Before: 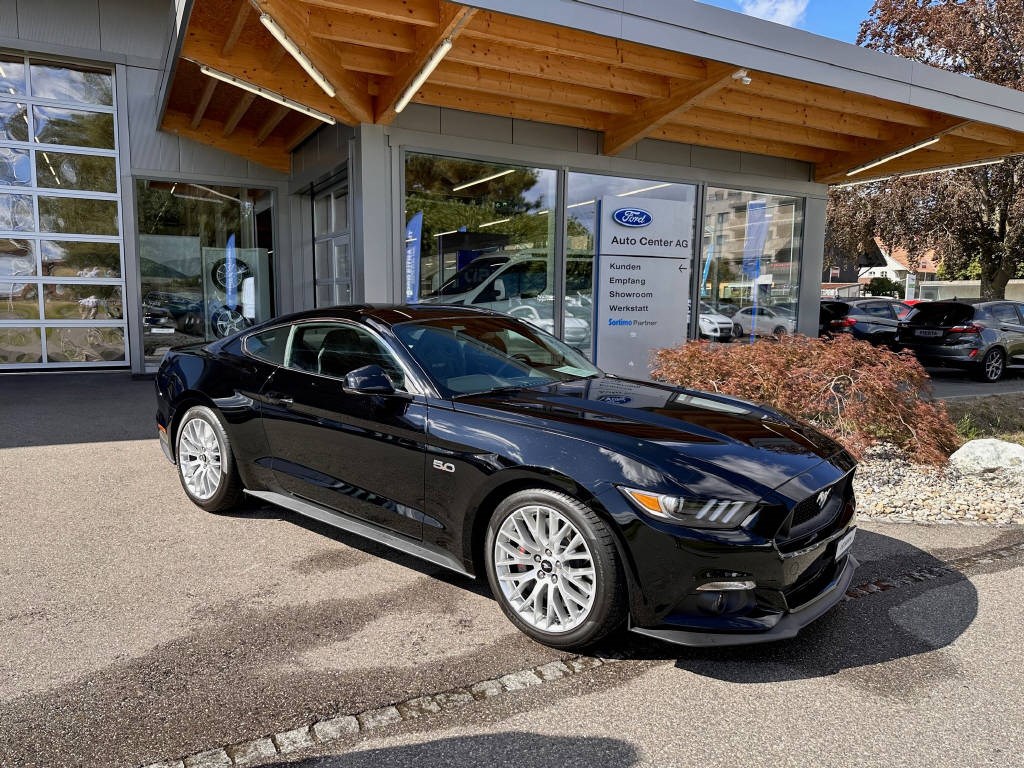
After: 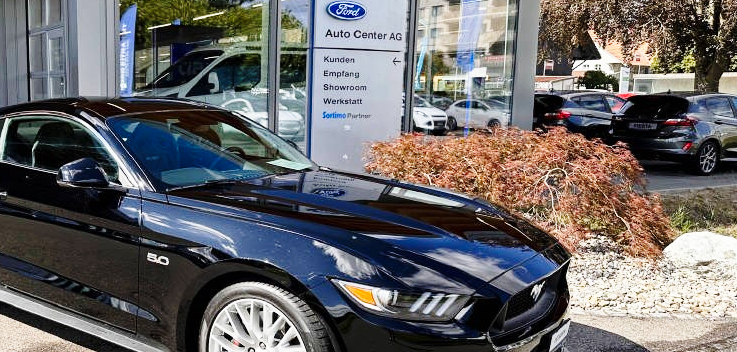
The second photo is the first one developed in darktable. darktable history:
crop and rotate: left 27.938%, top 27.046%, bottom 27.046%
base curve: curves: ch0 [(0, 0) (0.028, 0.03) (0.121, 0.232) (0.46, 0.748) (0.859, 0.968) (1, 1)], preserve colors none
